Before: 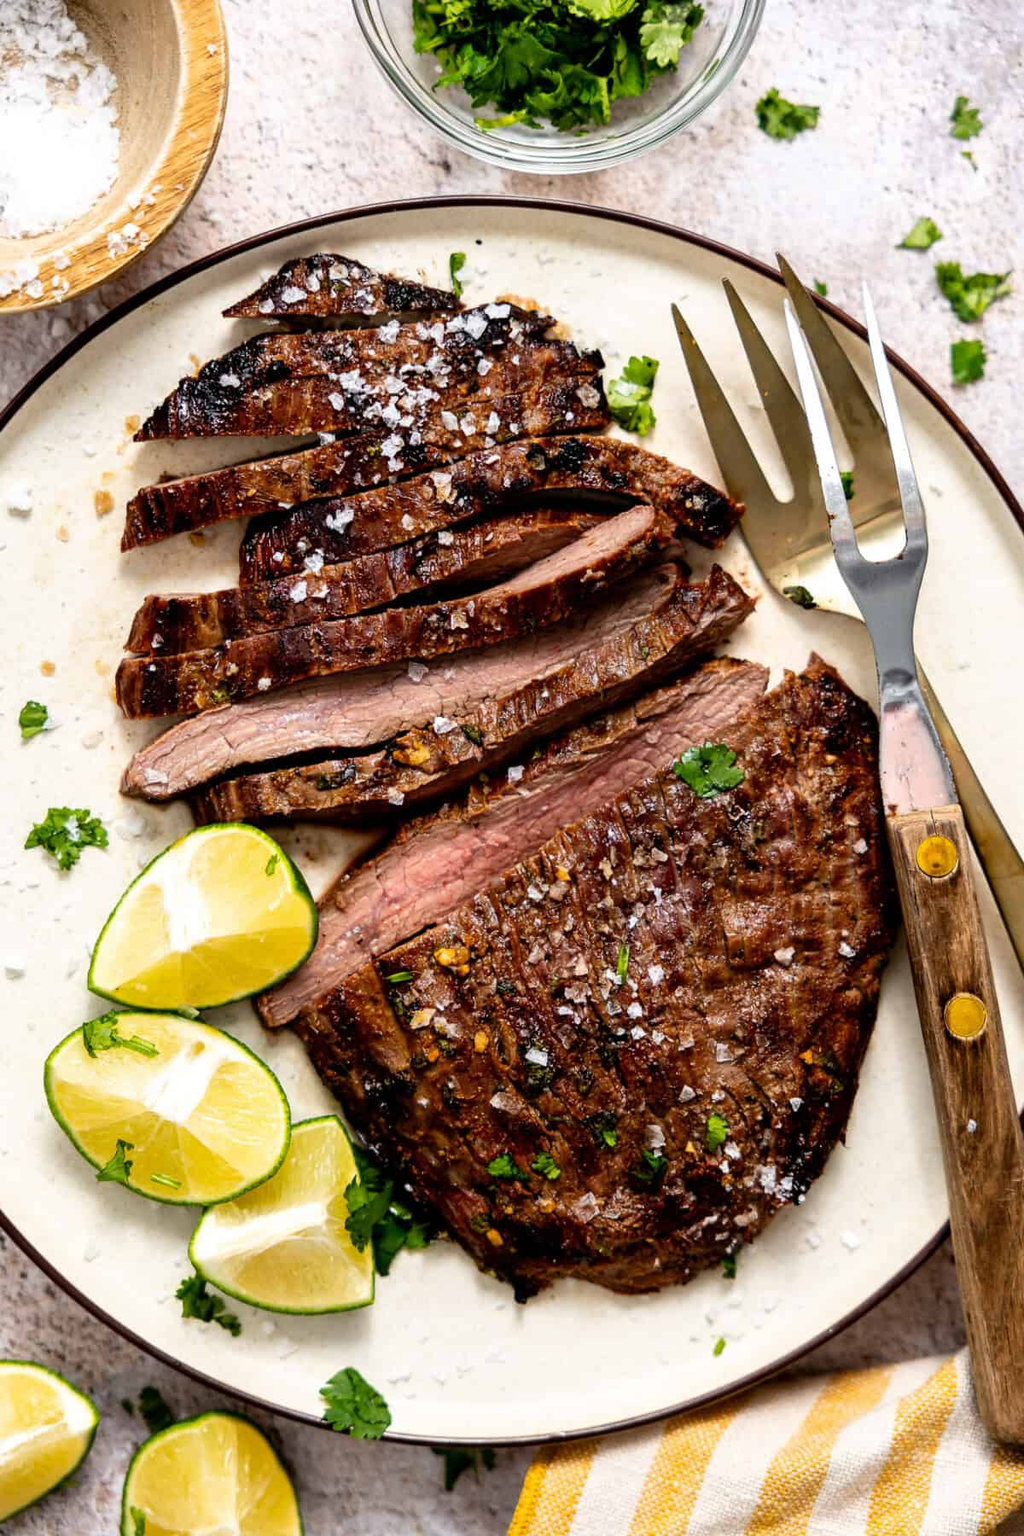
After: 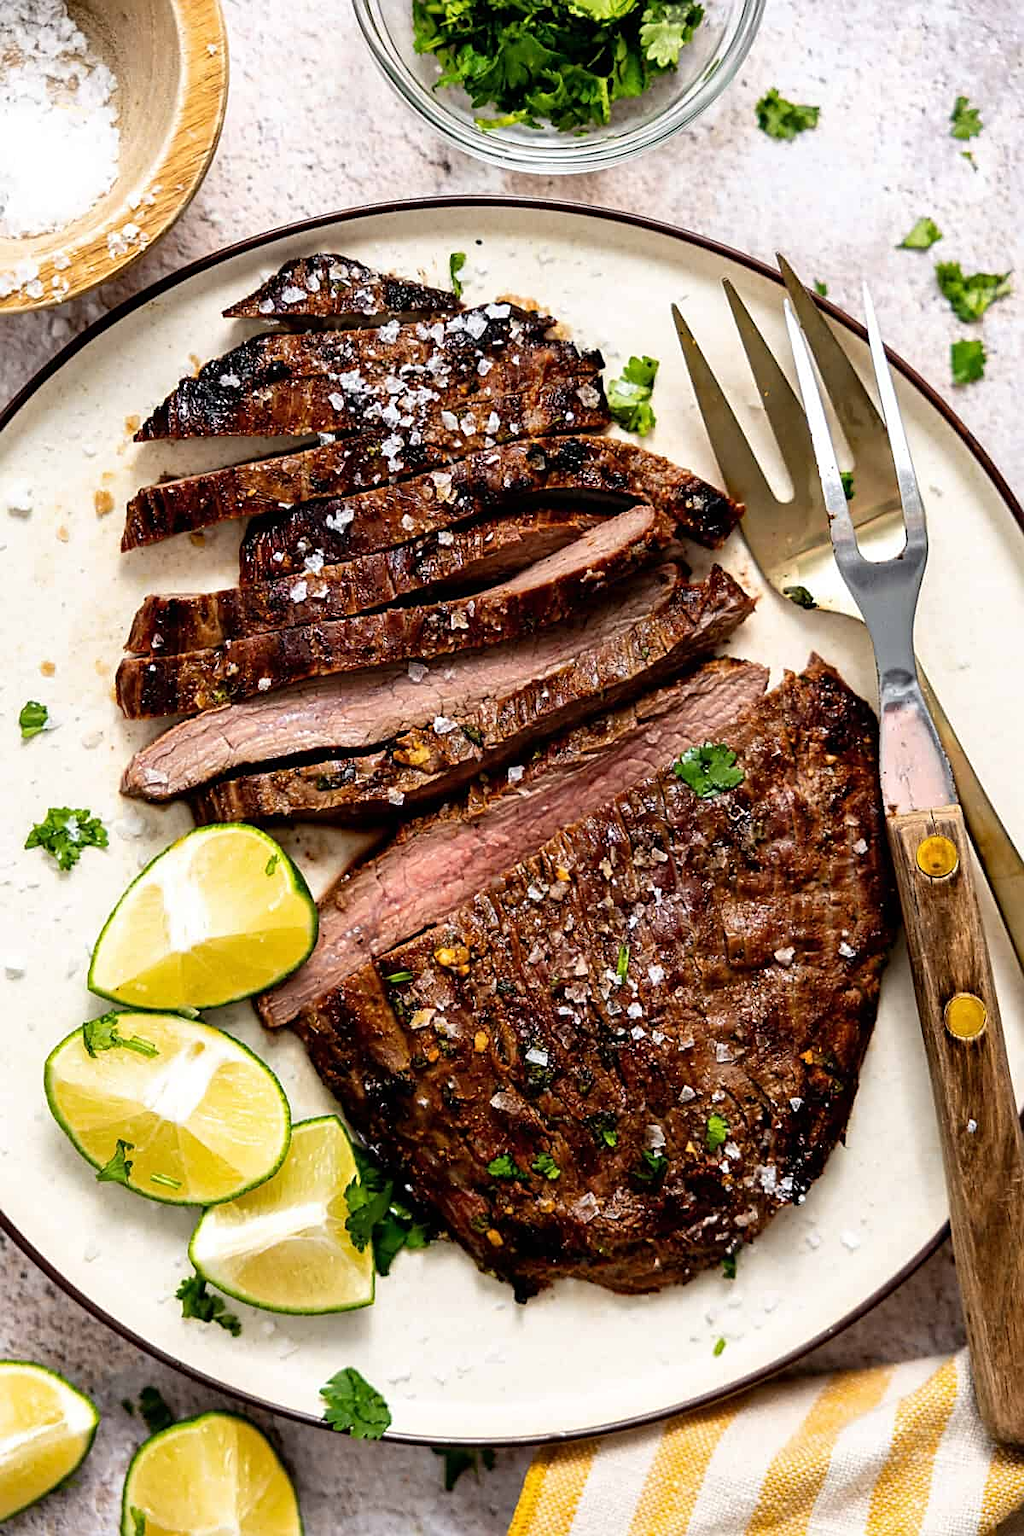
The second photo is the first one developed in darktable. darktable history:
sharpen: amount 0.478
